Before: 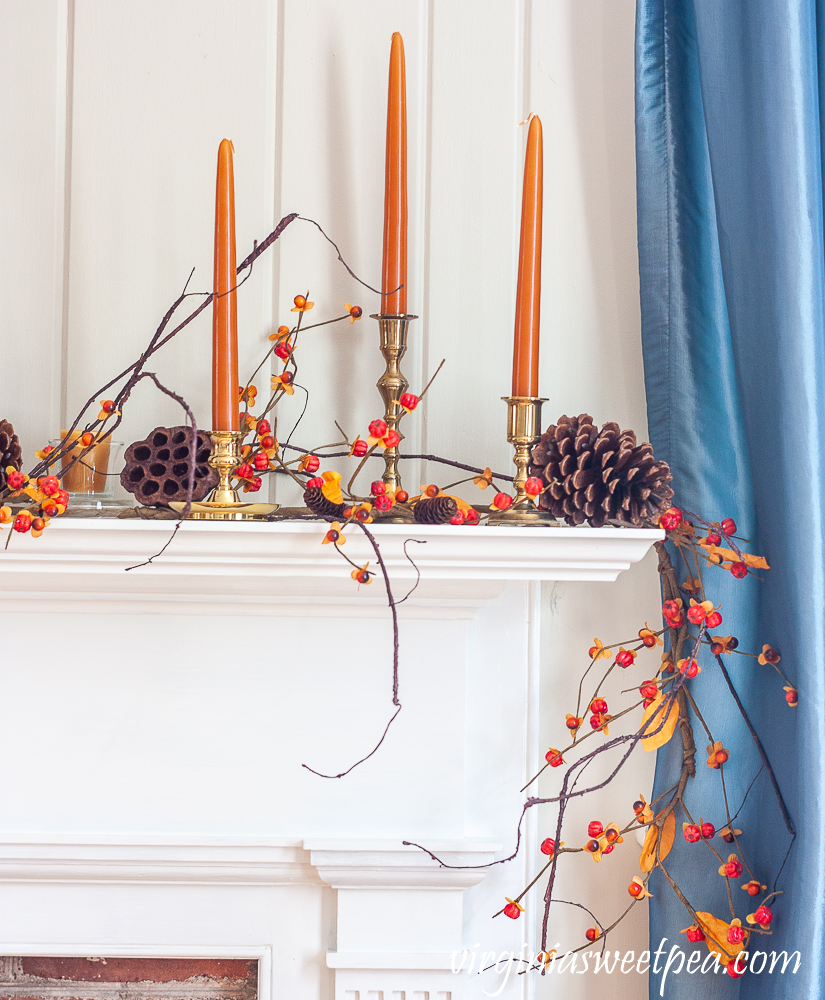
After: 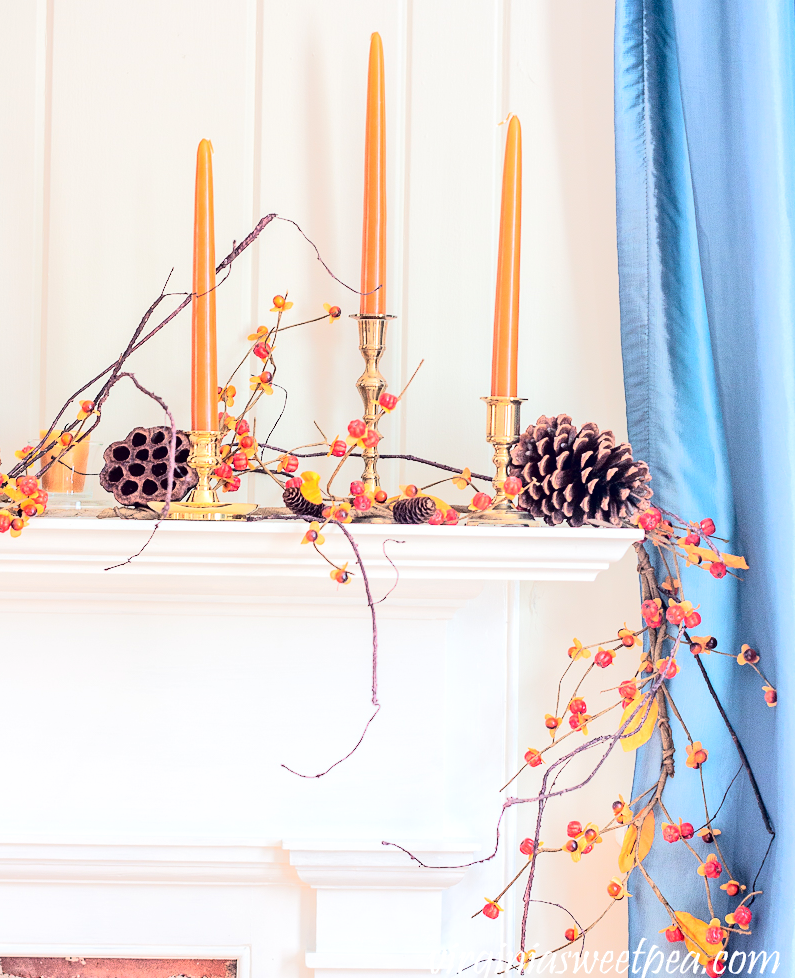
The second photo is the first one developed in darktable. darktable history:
tone curve: curves: ch0 [(0, 0) (0.003, 0.001) (0.011, 0.001) (0.025, 0.001) (0.044, 0.001) (0.069, 0.003) (0.1, 0.007) (0.136, 0.013) (0.177, 0.032) (0.224, 0.083) (0.277, 0.157) (0.335, 0.237) (0.399, 0.334) (0.468, 0.446) (0.543, 0.562) (0.623, 0.683) (0.709, 0.801) (0.801, 0.869) (0.898, 0.918) (1, 1)], color space Lab, independent channels, preserve colors none
crop and rotate: left 2.593%, right 1.033%, bottom 2.106%
tone equalizer: -7 EV 0.155 EV, -6 EV 0.588 EV, -5 EV 1.13 EV, -4 EV 1.3 EV, -3 EV 1.18 EV, -2 EV 0.6 EV, -1 EV 0.161 EV, edges refinement/feathering 500, mask exposure compensation -1.57 EV, preserve details no
